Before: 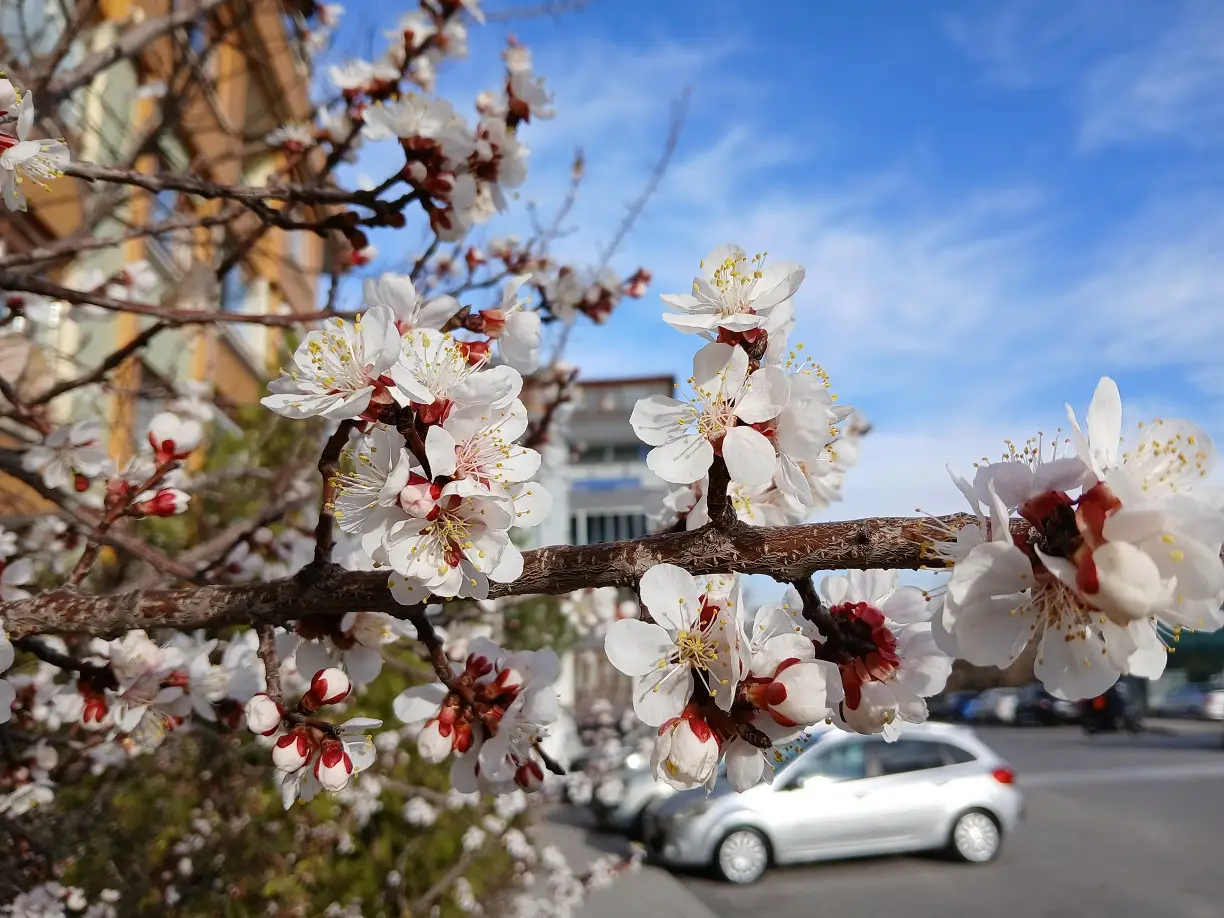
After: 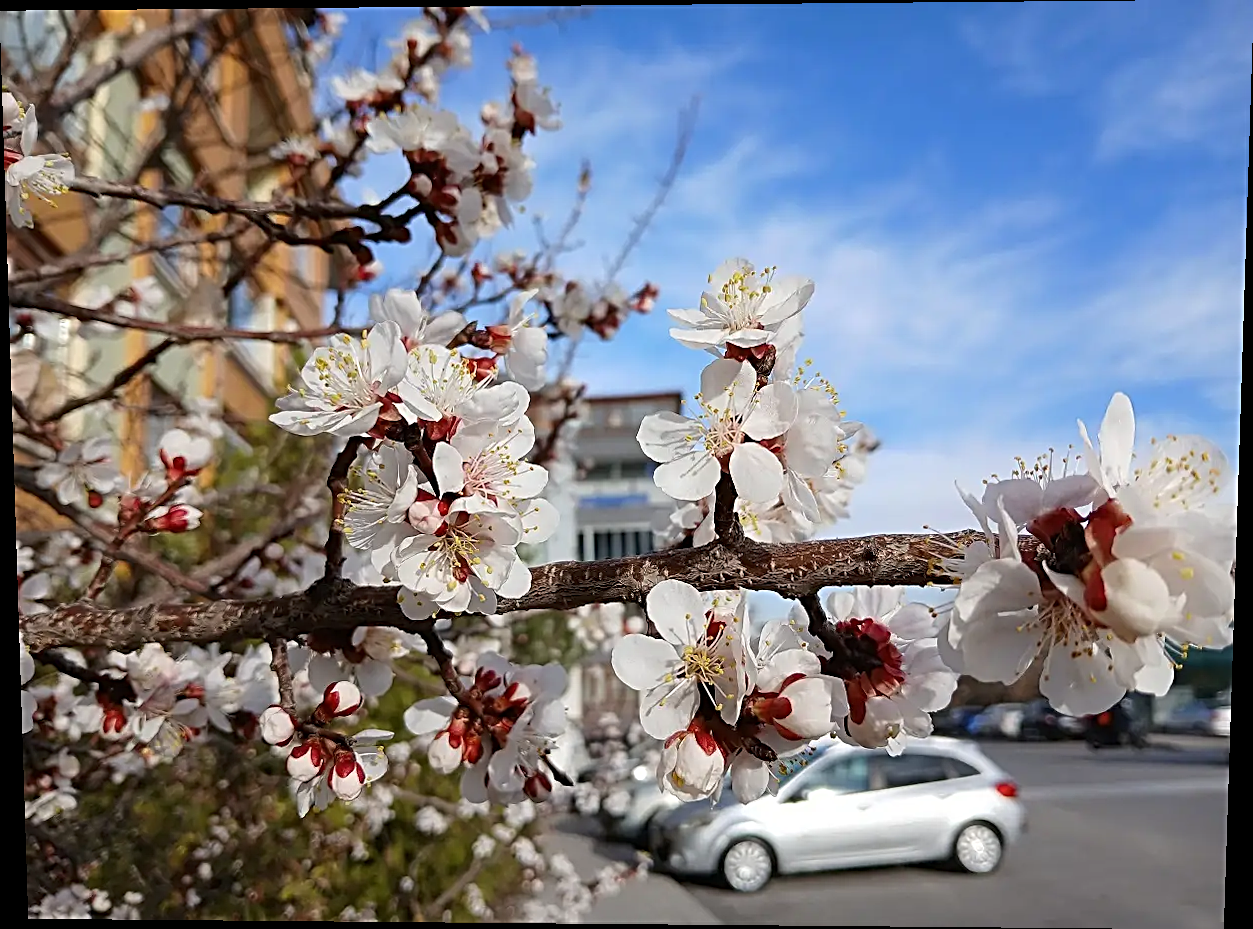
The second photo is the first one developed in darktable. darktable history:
sharpen: radius 2.676, amount 0.669
rotate and perspective: lens shift (vertical) 0.048, lens shift (horizontal) -0.024, automatic cropping off
